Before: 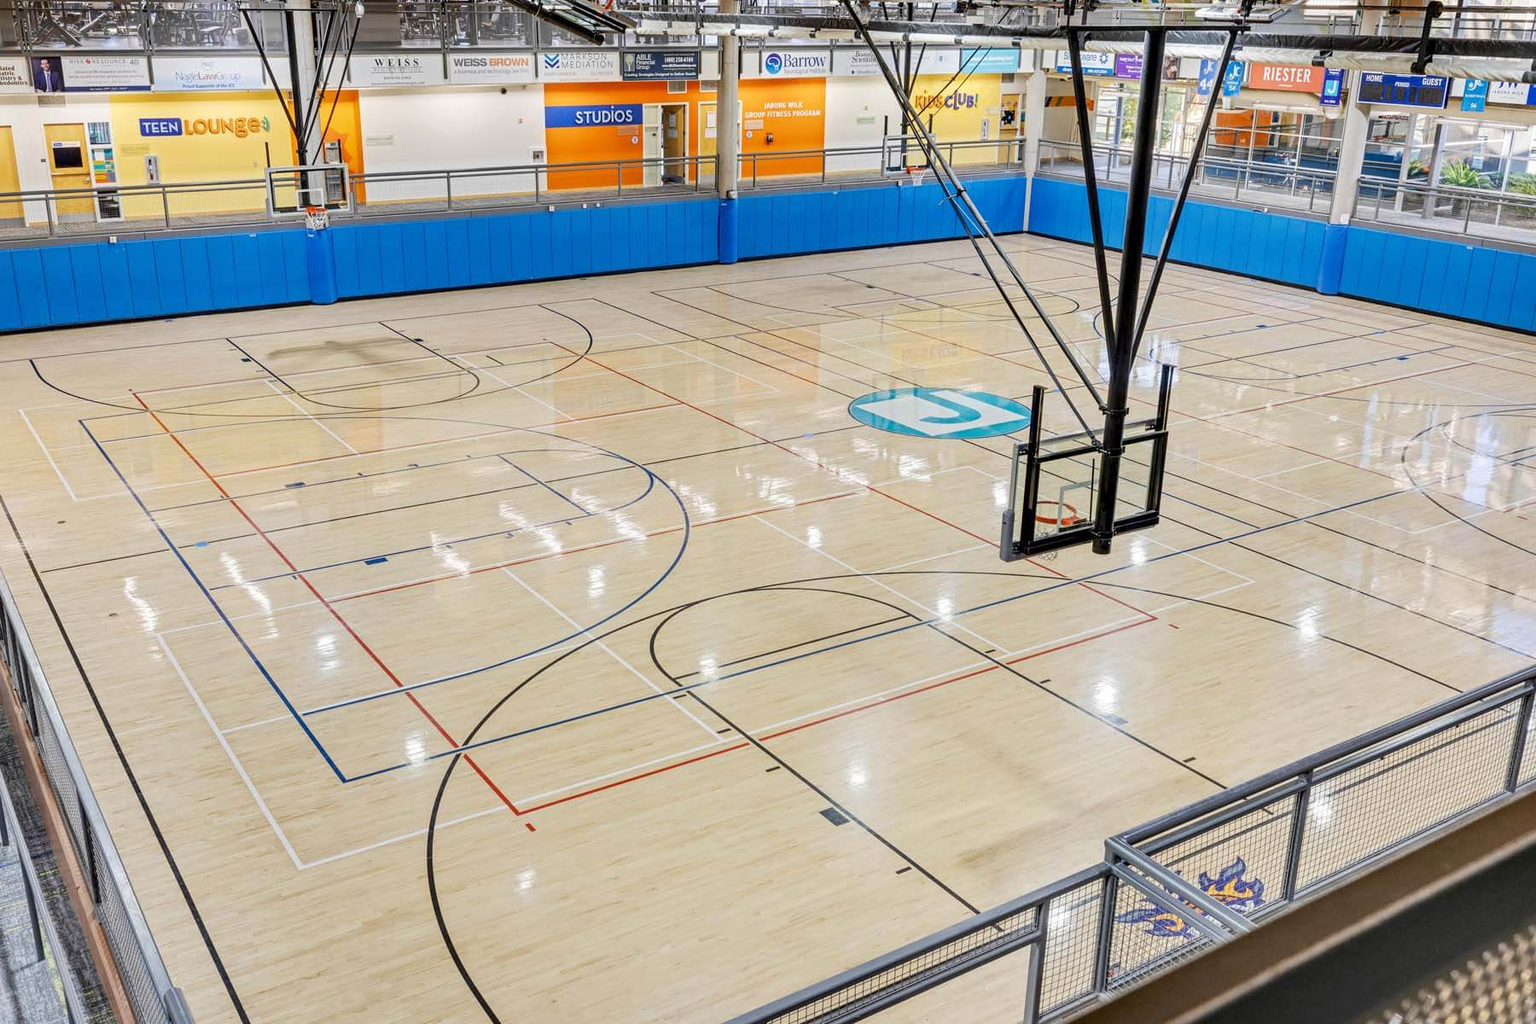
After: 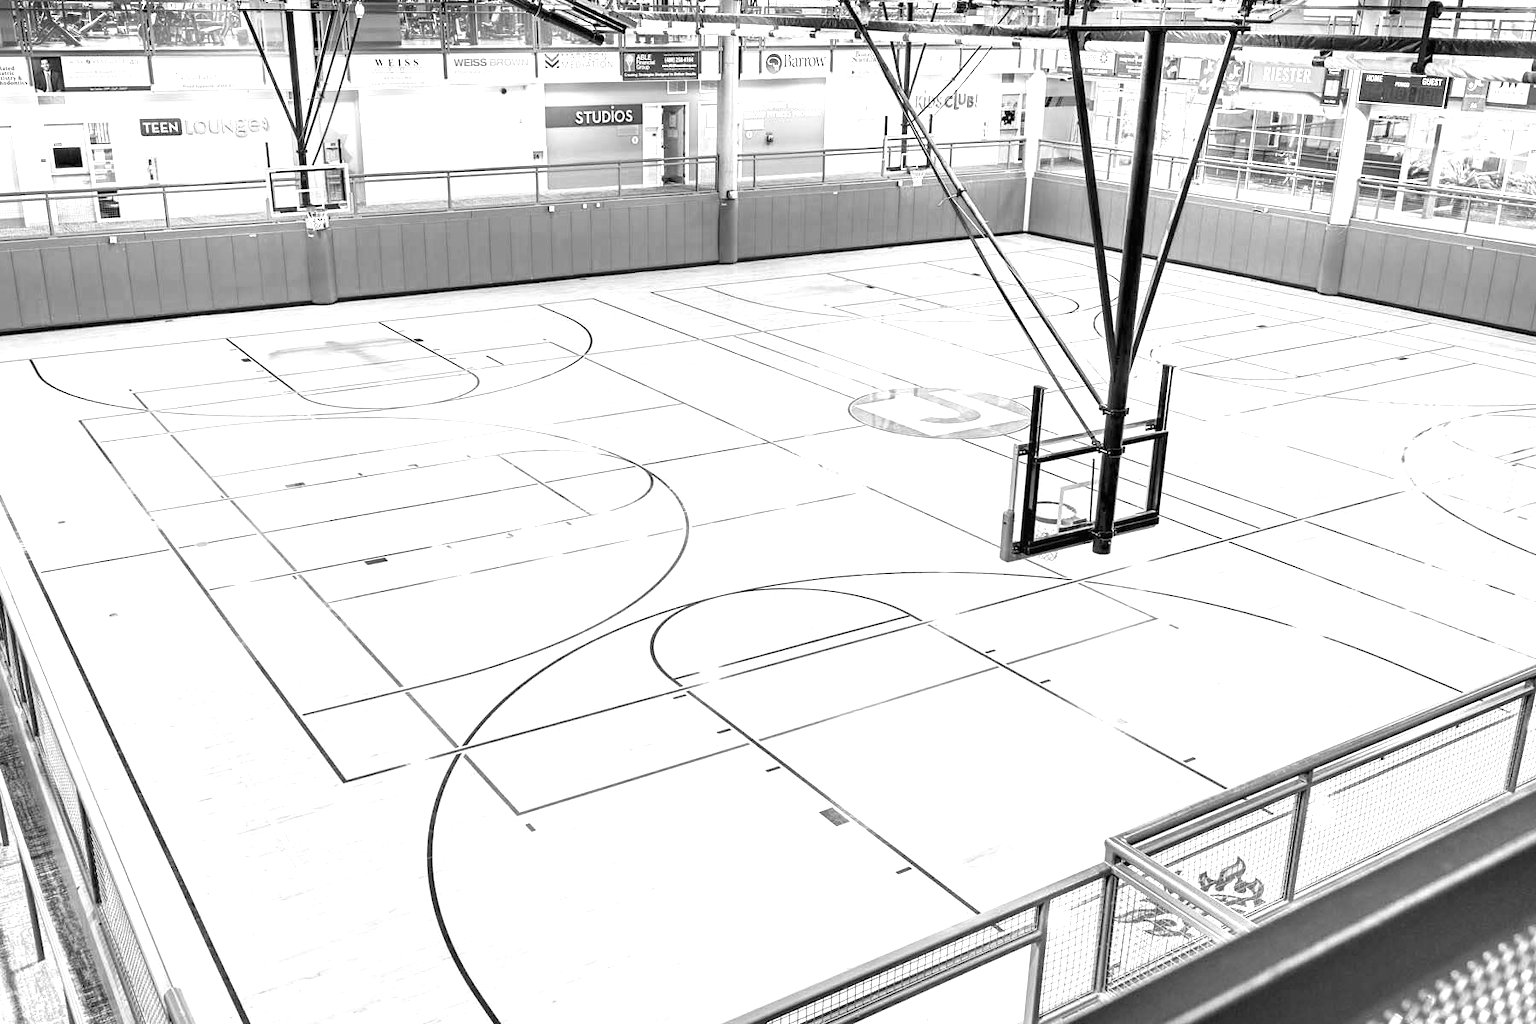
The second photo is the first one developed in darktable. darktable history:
exposure: black level correction 0, exposure 1.2 EV, compensate highlight preservation false
monochrome: on, module defaults
